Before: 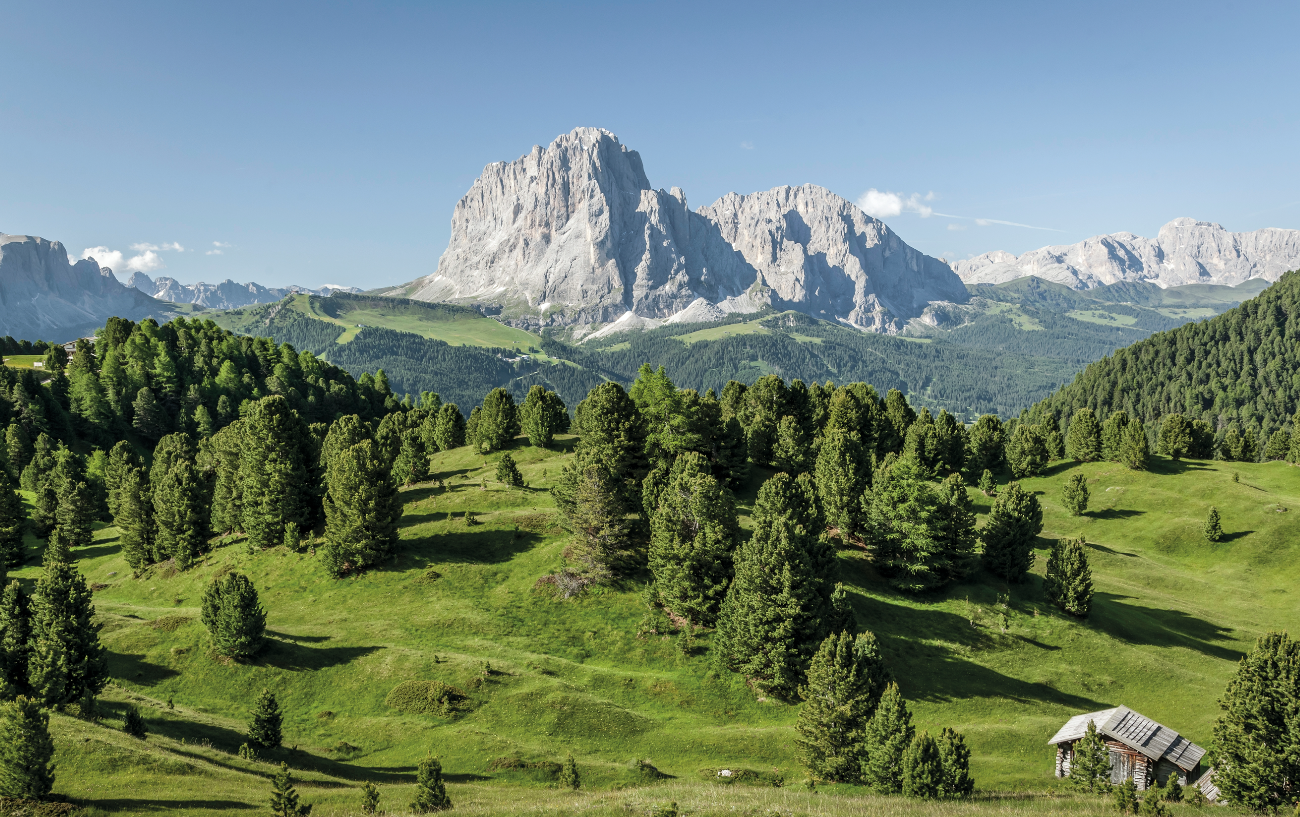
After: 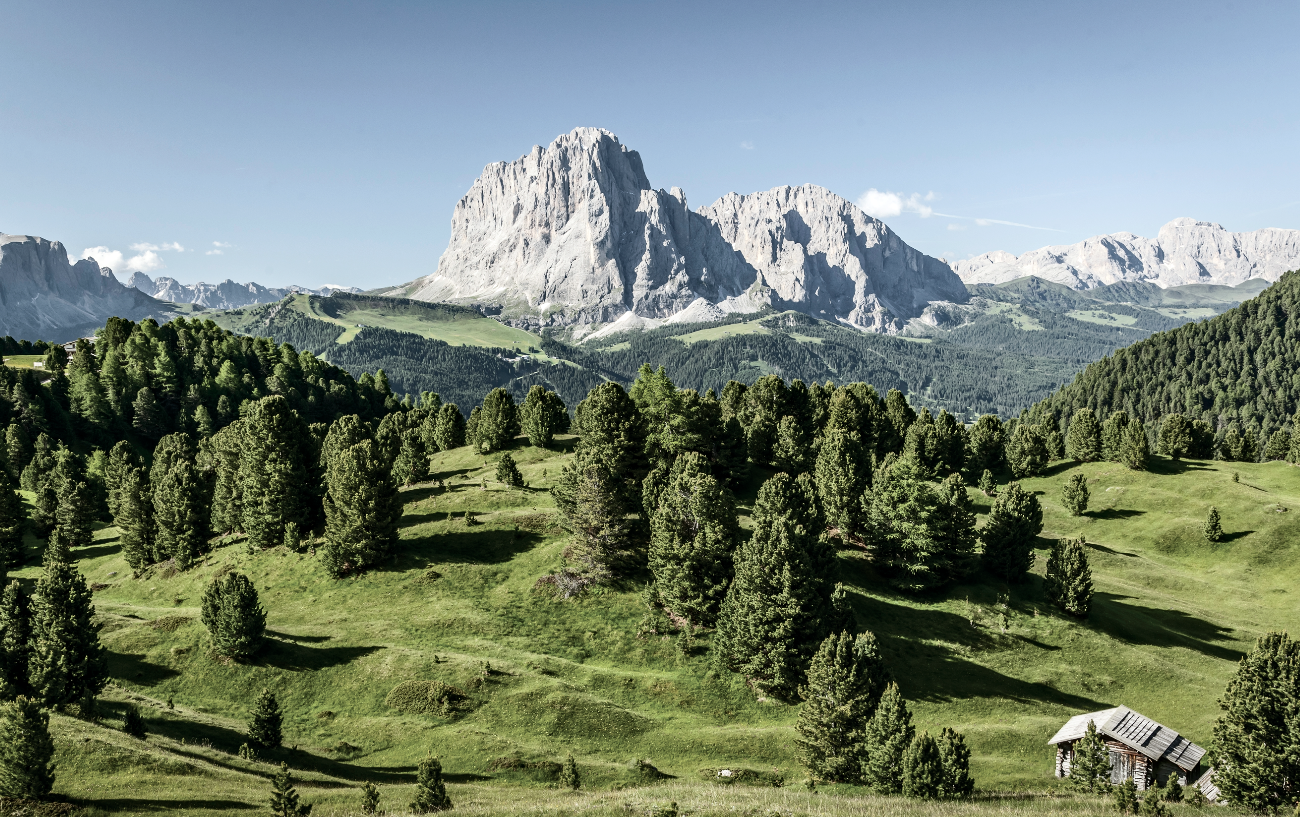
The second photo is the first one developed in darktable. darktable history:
haze removal: compatibility mode true, adaptive false
contrast brightness saturation: contrast 0.25, saturation -0.31
